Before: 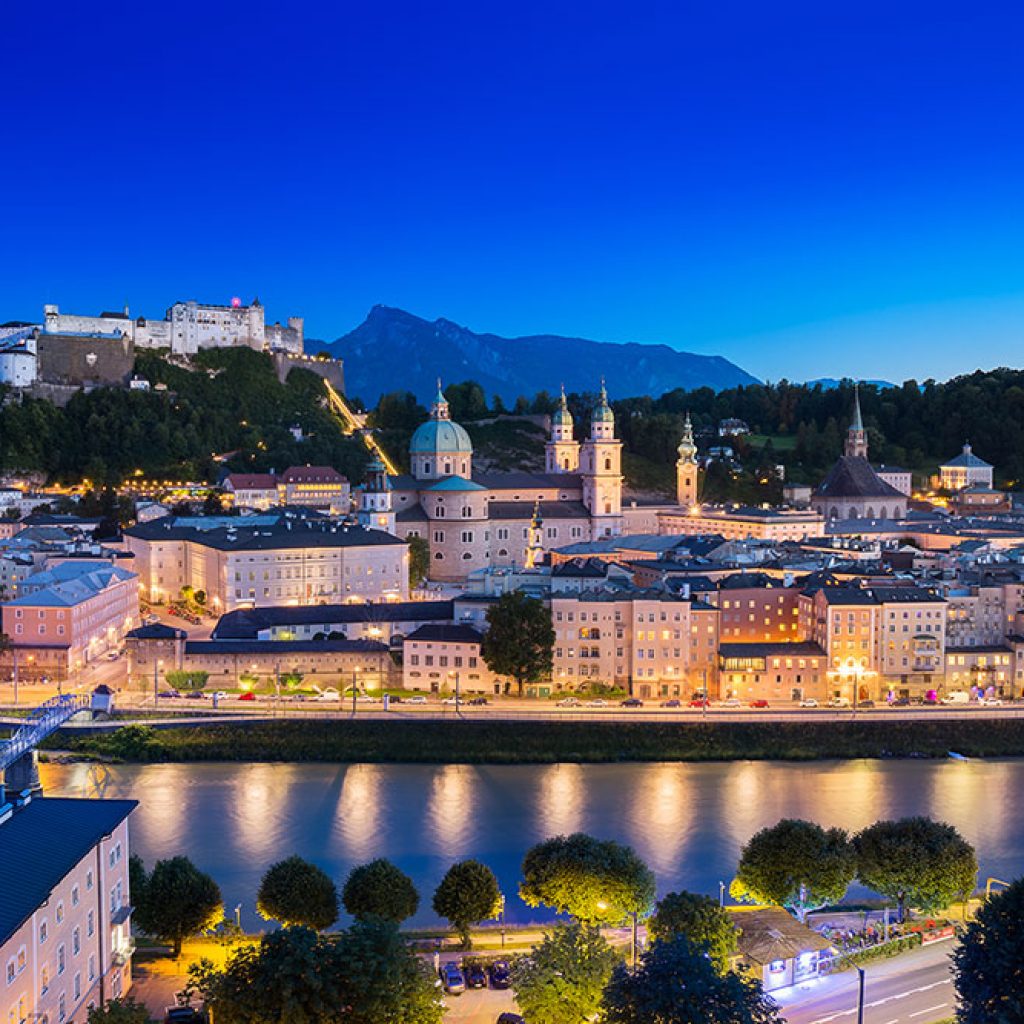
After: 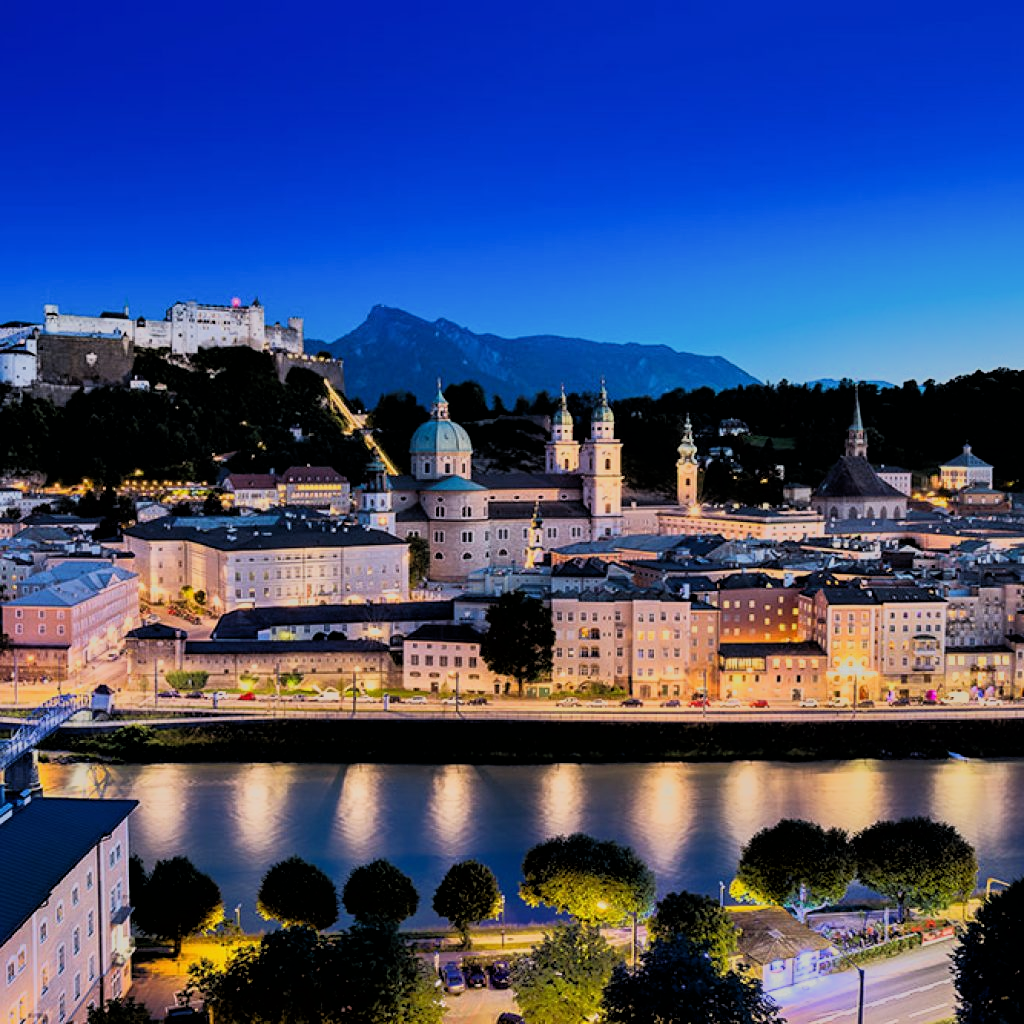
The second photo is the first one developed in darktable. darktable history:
filmic rgb: black relative exposure -3.31 EV, white relative exposure 3.45 EV, hardness 2.36, contrast 1.103
tone equalizer: -7 EV -0.63 EV, -6 EV 1 EV, -5 EV -0.45 EV, -4 EV 0.43 EV, -3 EV 0.41 EV, -2 EV 0.15 EV, -1 EV -0.15 EV, +0 EV -0.39 EV, smoothing diameter 25%, edges refinement/feathering 10, preserve details guided filter
